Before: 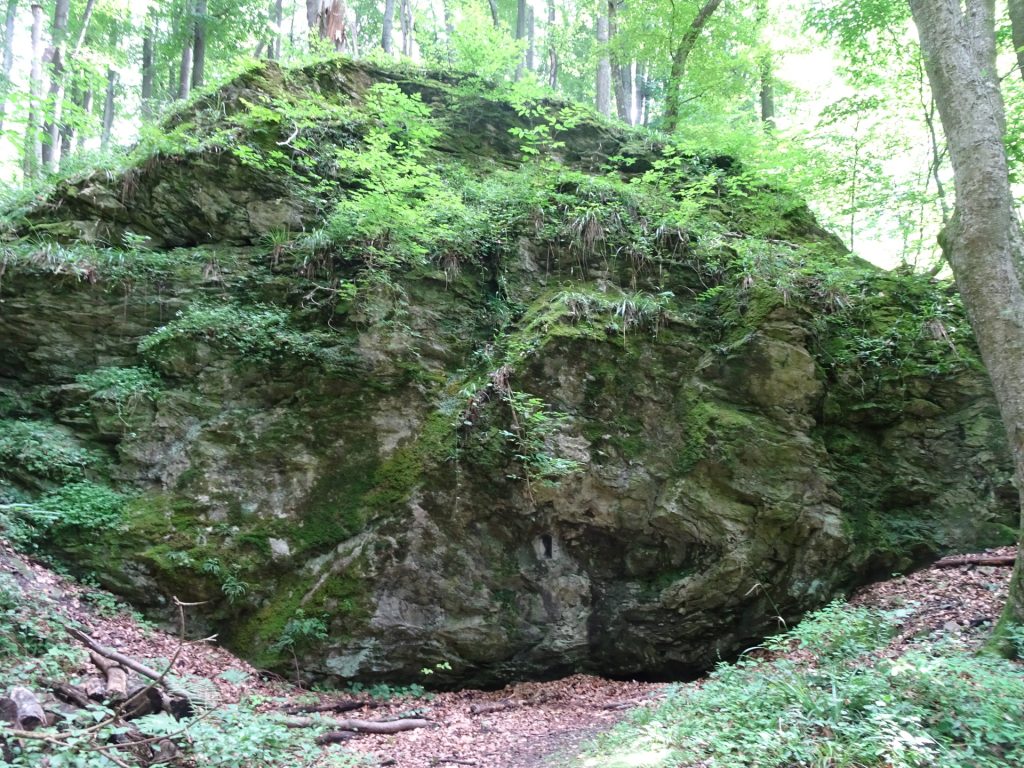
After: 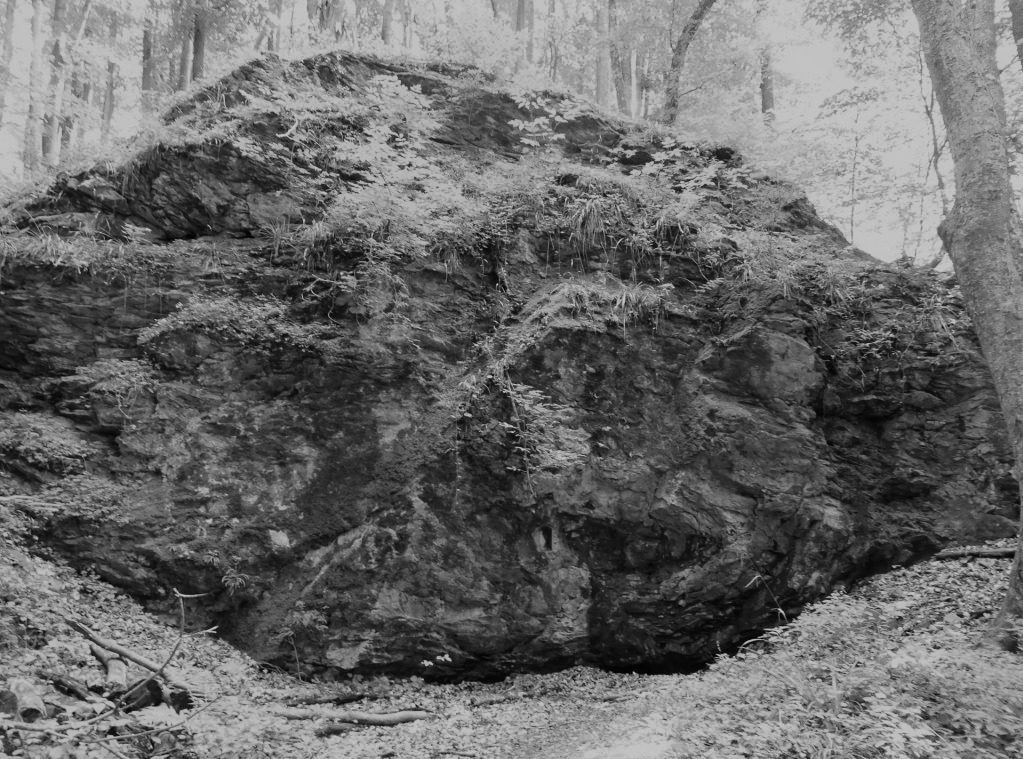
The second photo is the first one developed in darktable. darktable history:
crop: top 1.049%, right 0.001%
monochrome: a 26.22, b 42.67, size 0.8
filmic rgb: black relative exposure -16 EV, white relative exposure 4.97 EV, hardness 6.25
